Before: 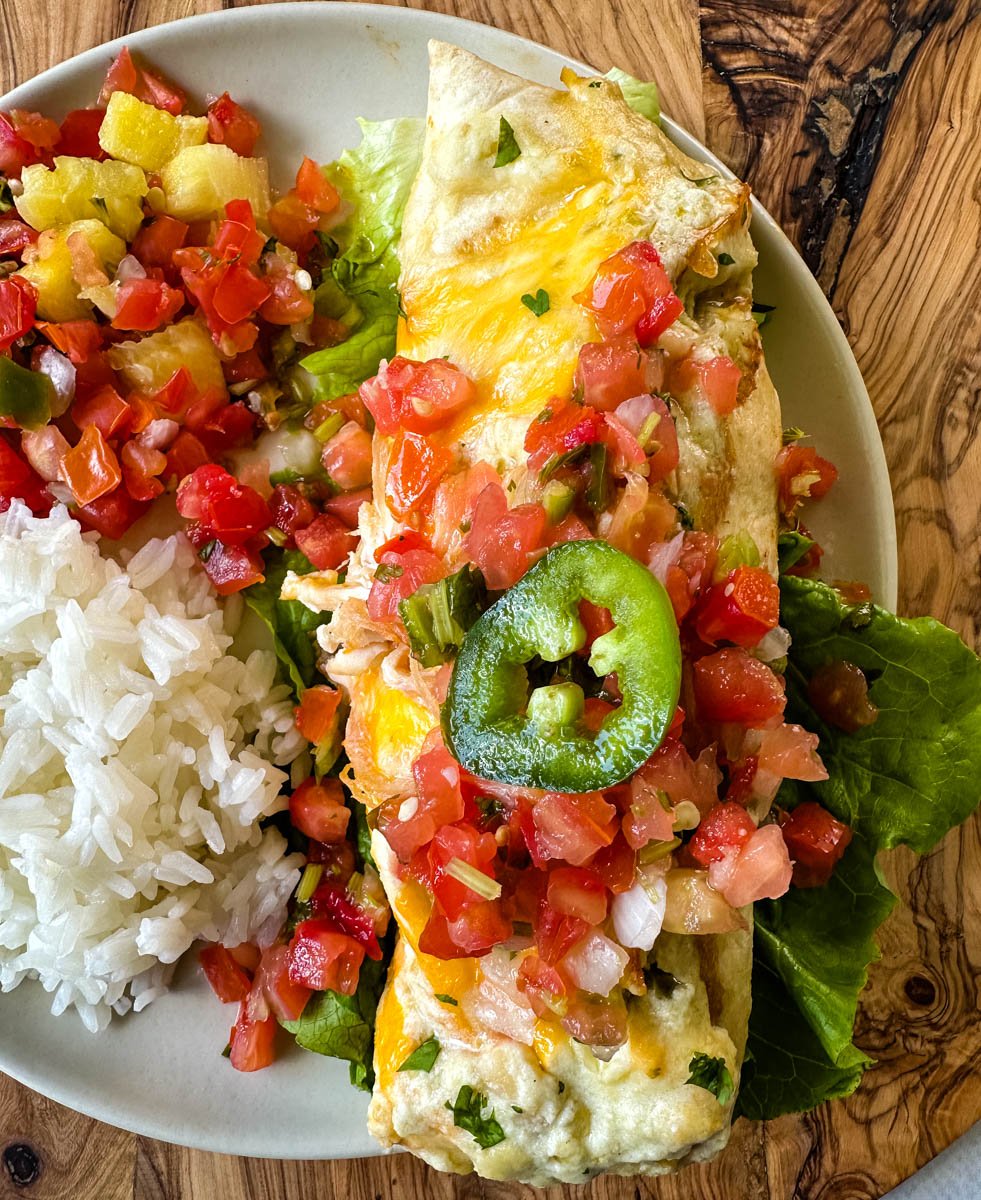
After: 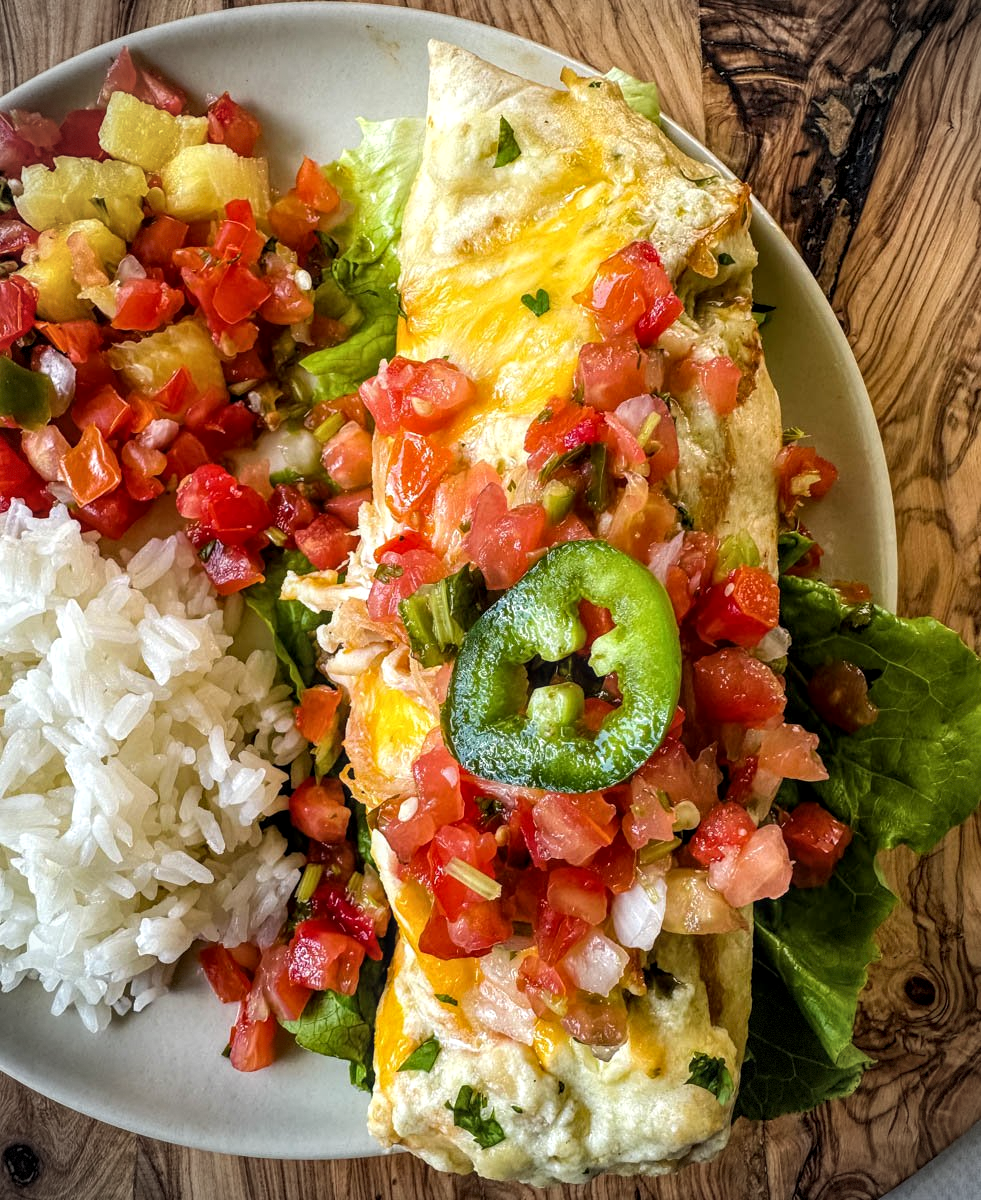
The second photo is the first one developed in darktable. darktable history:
vignetting: dithering 8-bit output
local contrast: on, module defaults
